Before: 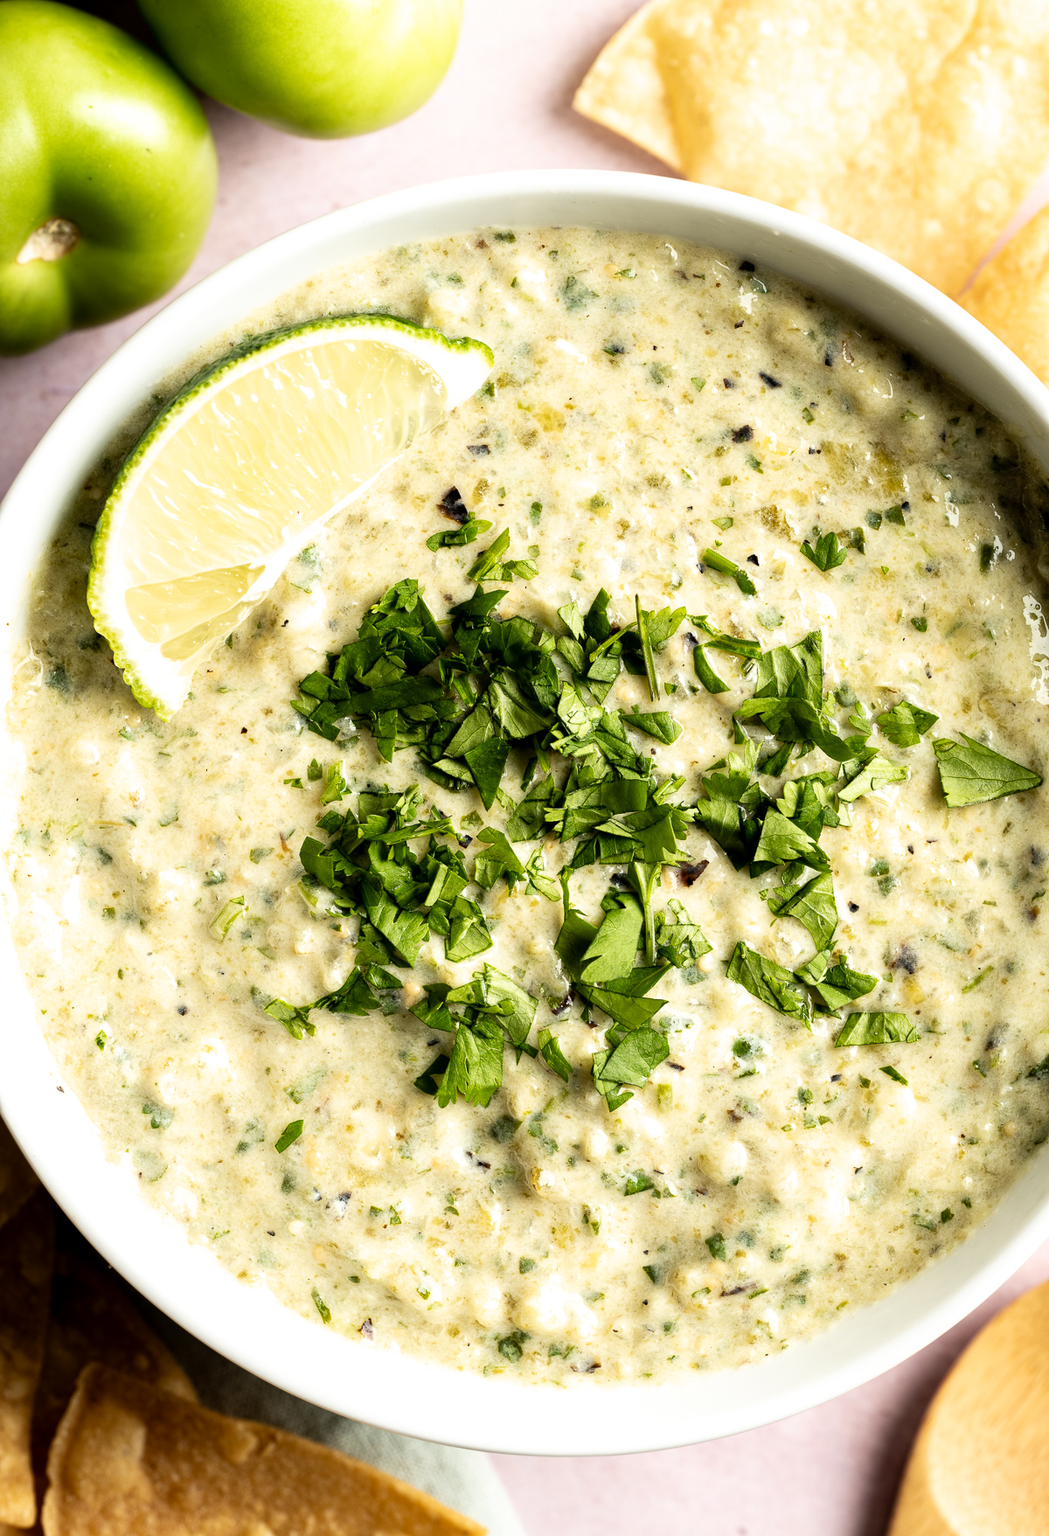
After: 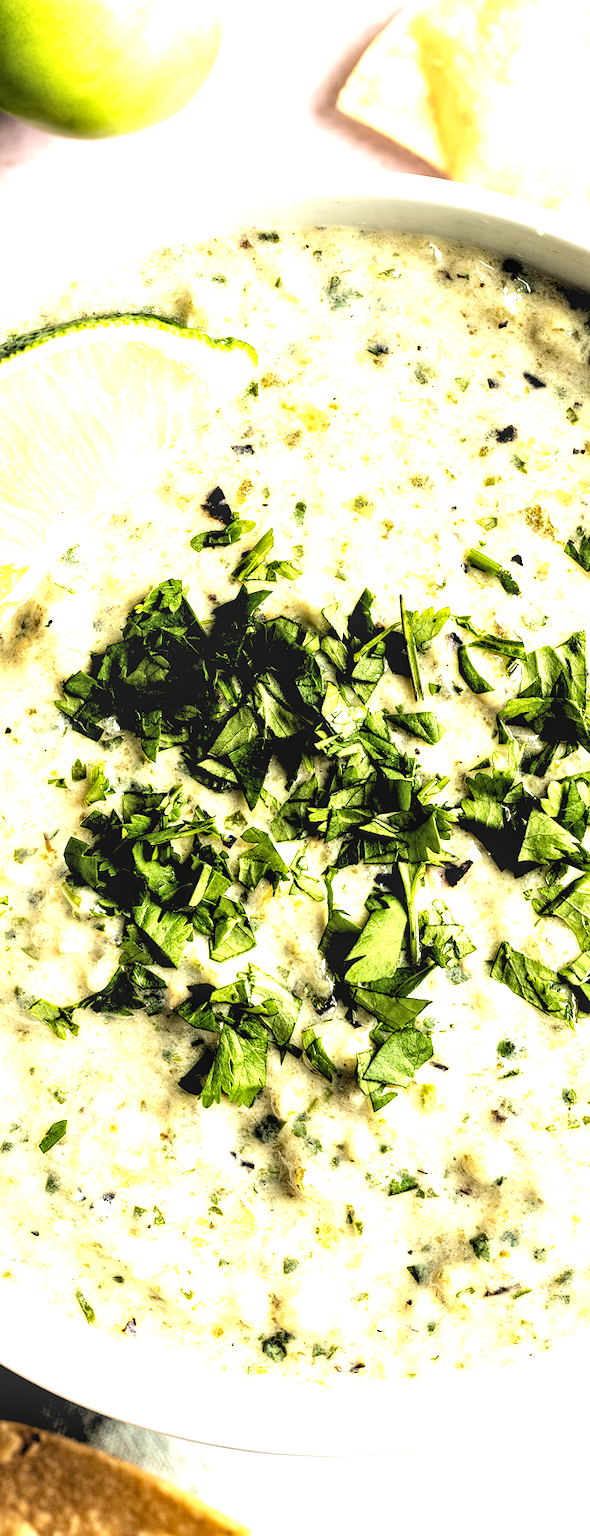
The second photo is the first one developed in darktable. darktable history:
local contrast: on, module defaults
rgb levels: levels [[0.034, 0.472, 0.904], [0, 0.5, 1], [0, 0.5, 1]]
crop and rotate: left 22.516%, right 21.234%
tone equalizer: -8 EV -0.75 EV, -7 EV -0.7 EV, -6 EV -0.6 EV, -5 EV -0.4 EV, -3 EV 0.4 EV, -2 EV 0.6 EV, -1 EV 0.7 EV, +0 EV 0.75 EV, edges refinement/feathering 500, mask exposure compensation -1.57 EV, preserve details no
